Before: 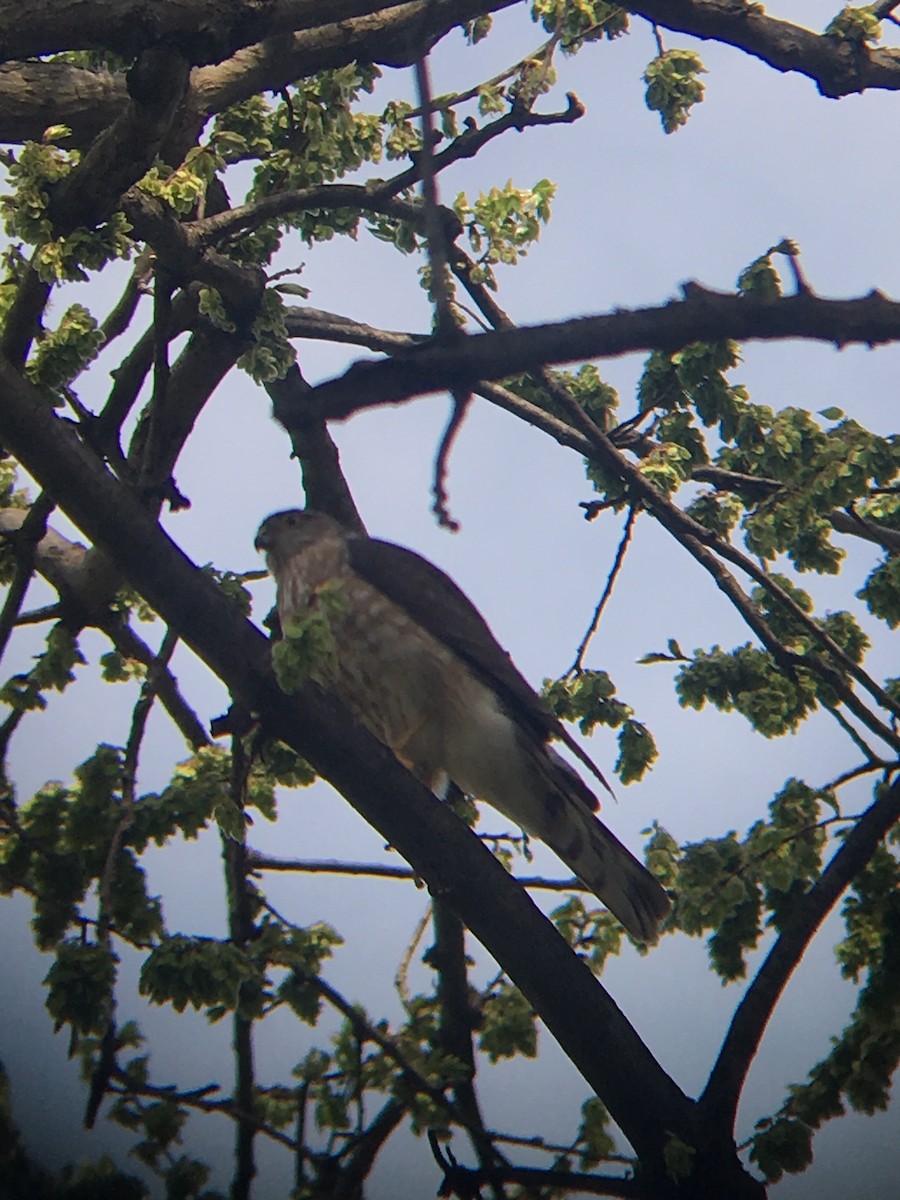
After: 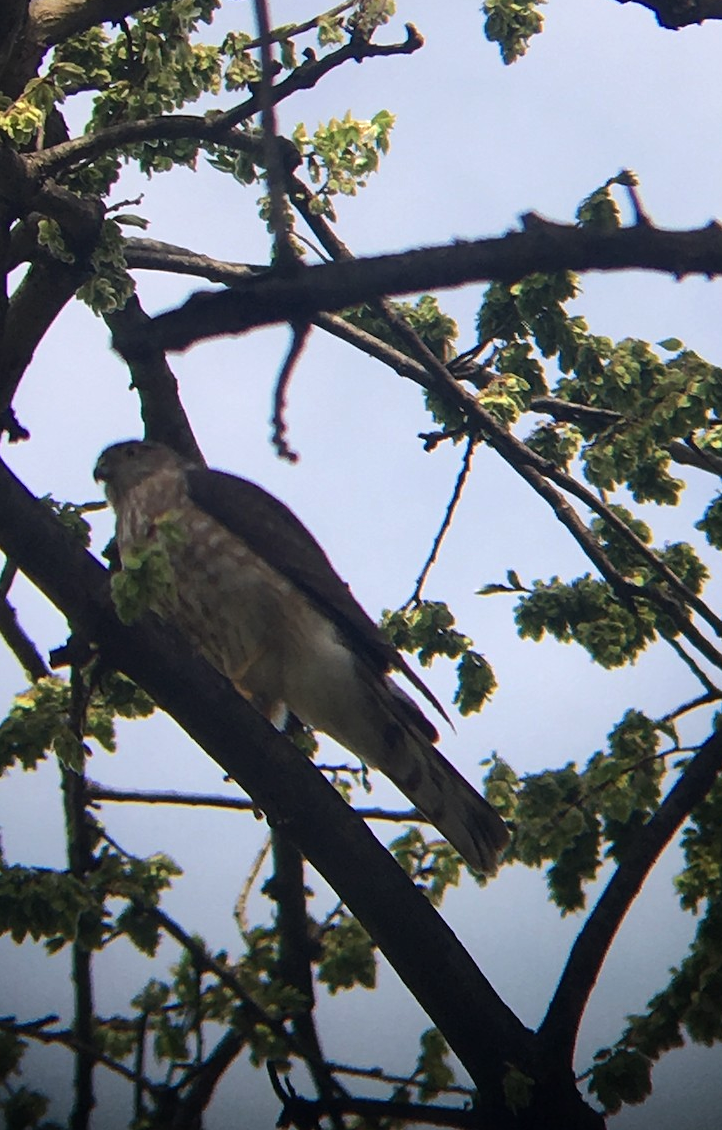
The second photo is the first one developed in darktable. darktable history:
tone equalizer: -8 EV -0.417 EV, -7 EV -0.389 EV, -6 EV -0.333 EV, -5 EV -0.222 EV, -3 EV 0.222 EV, -2 EV 0.333 EV, -1 EV 0.389 EV, +0 EV 0.417 EV, edges refinement/feathering 500, mask exposure compensation -1.57 EV, preserve details no
crop and rotate: left 17.959%, top 5.771%, right 1.742%
